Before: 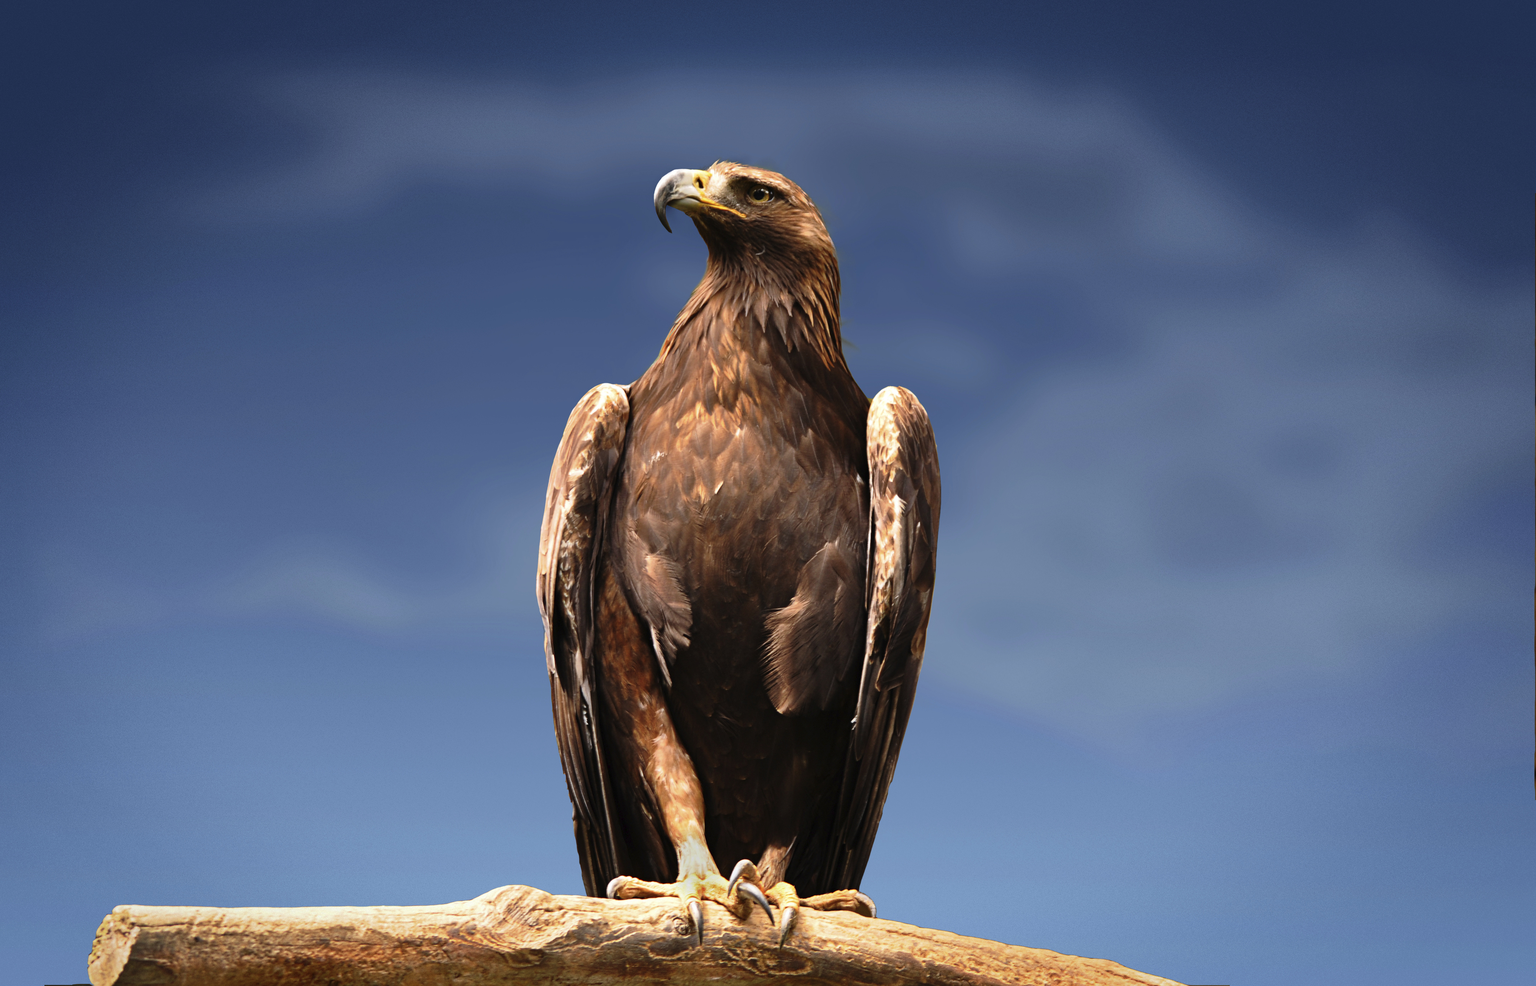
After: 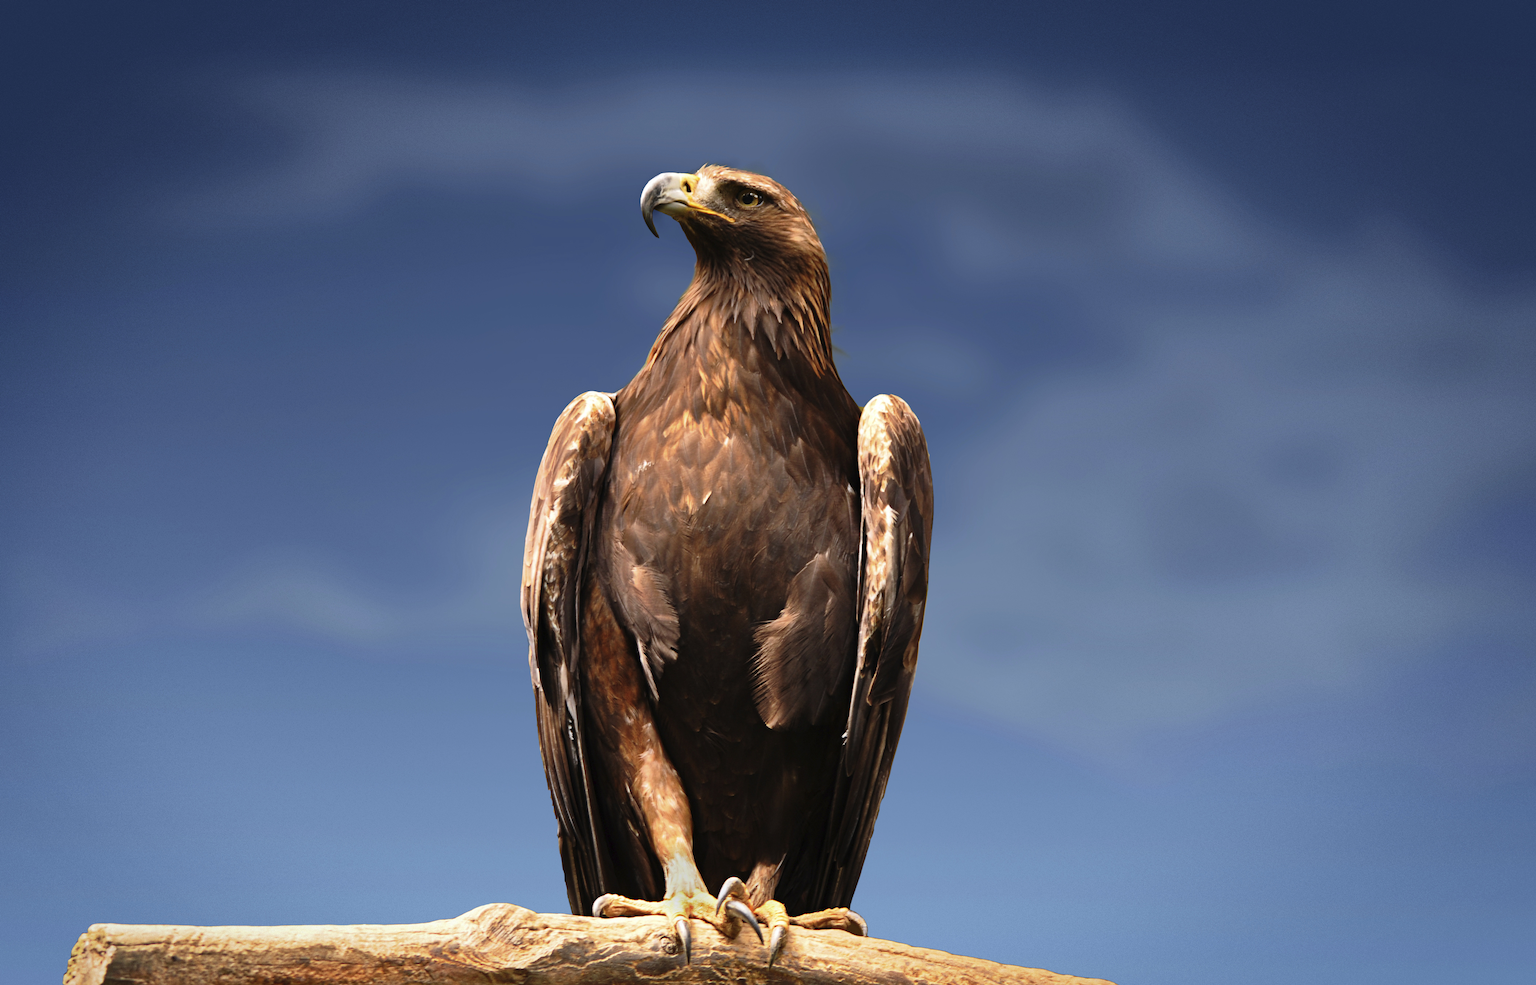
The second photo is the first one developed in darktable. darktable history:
crop: left 1.743%, right 0.268%, bottom 2.011%
